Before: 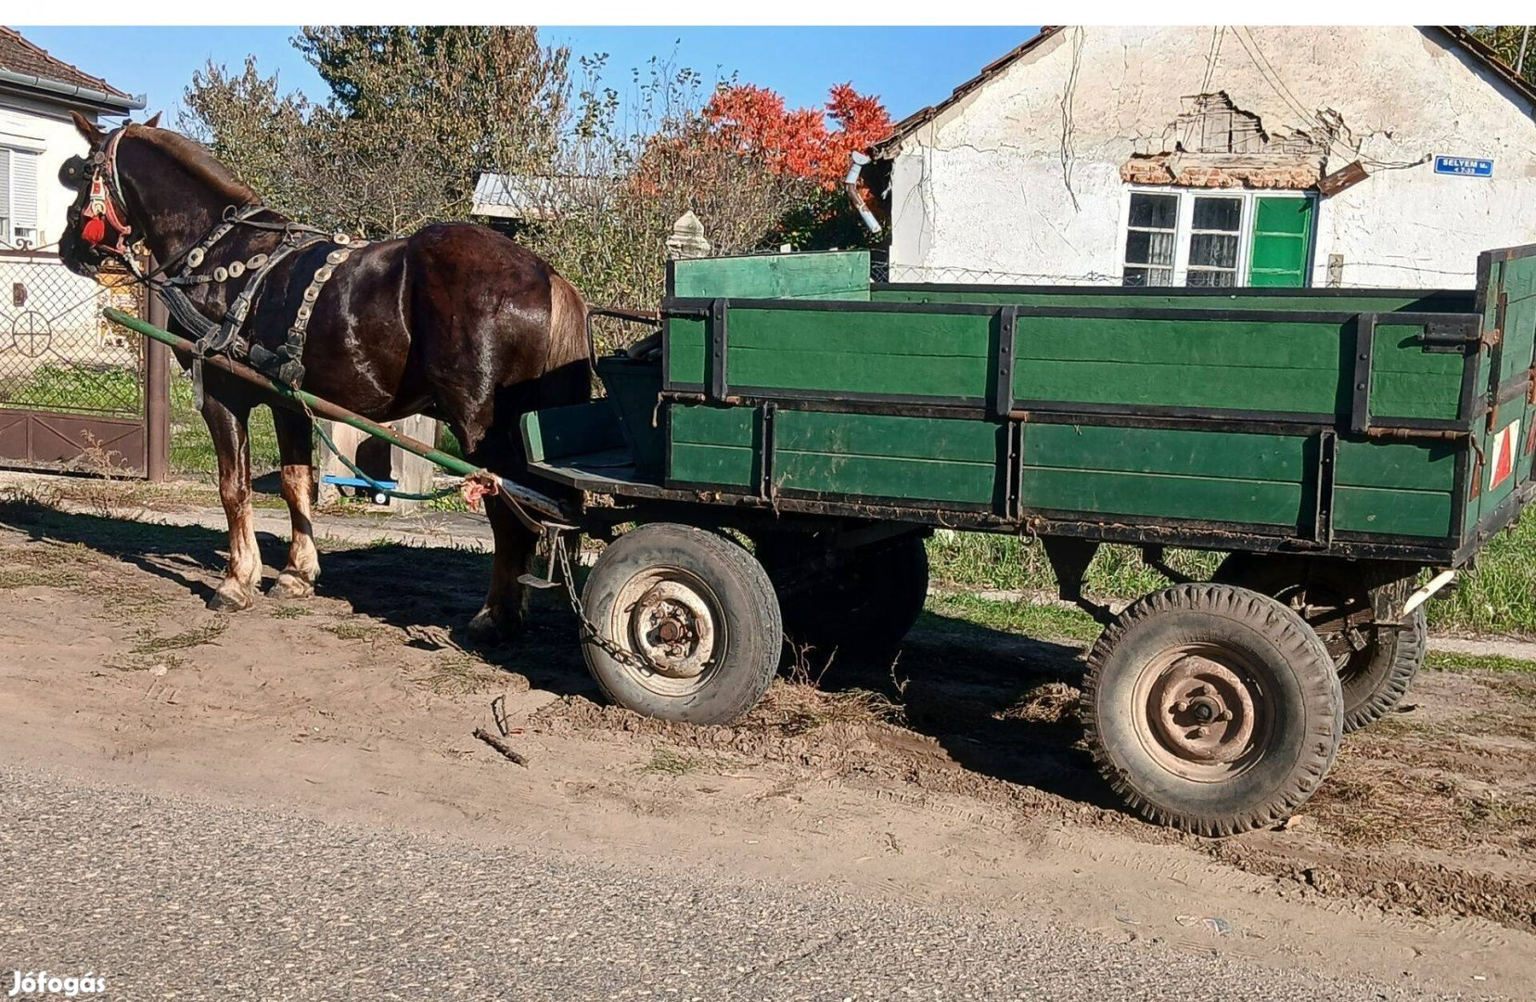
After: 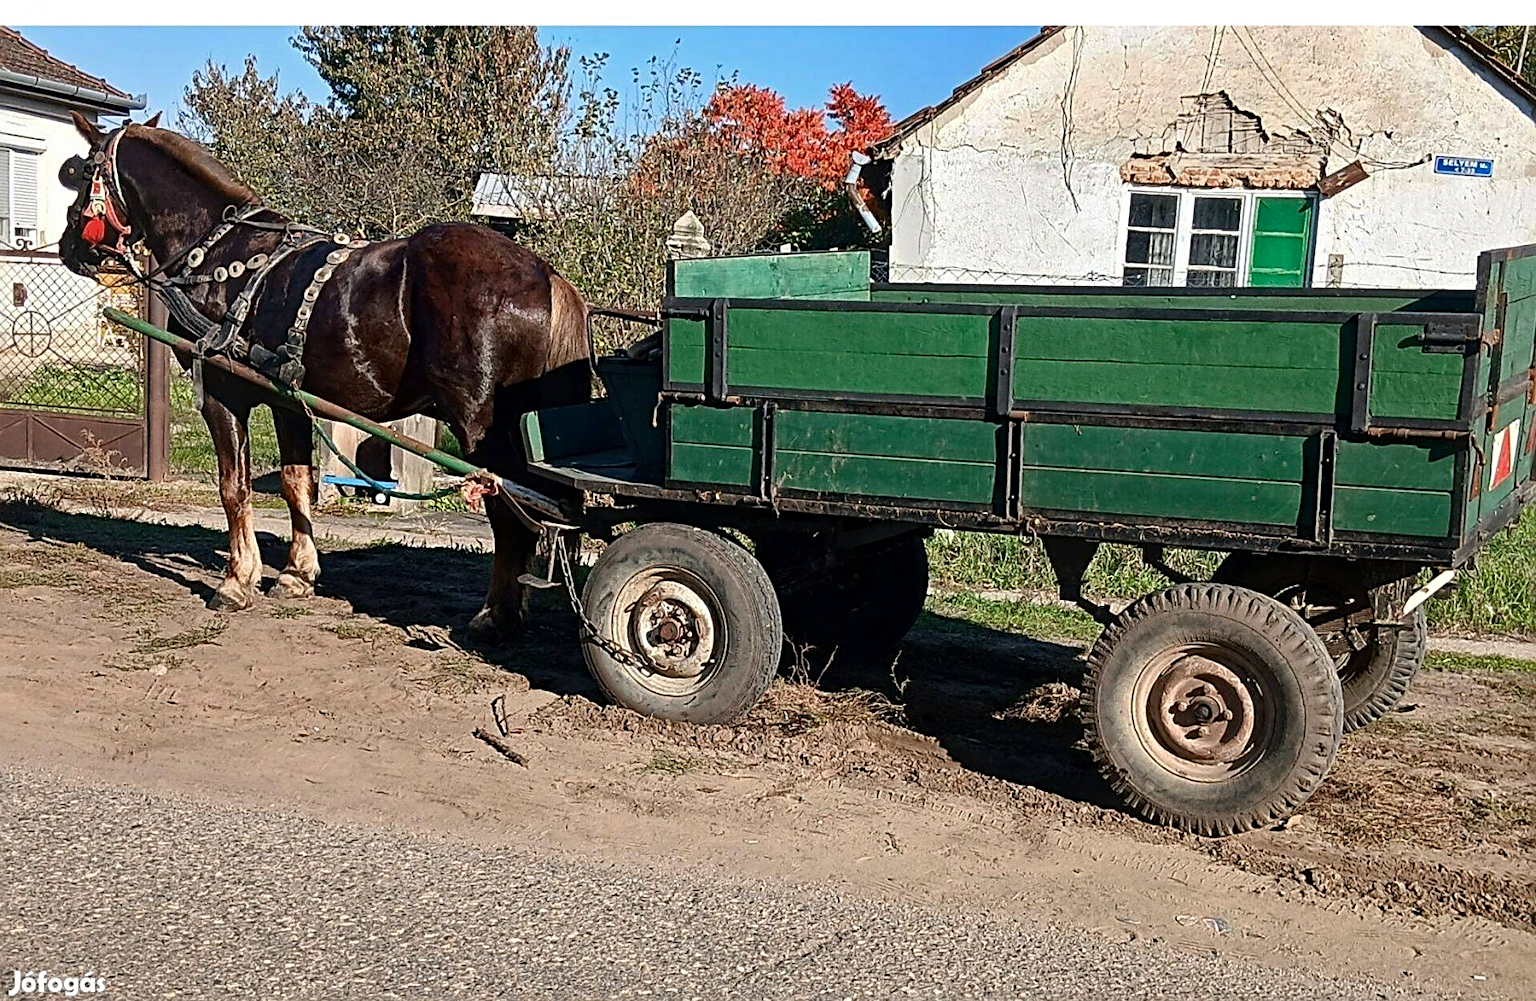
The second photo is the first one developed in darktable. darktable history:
sharpen: radius 2.767
haze removal: compatibility mode true, adaptive false
